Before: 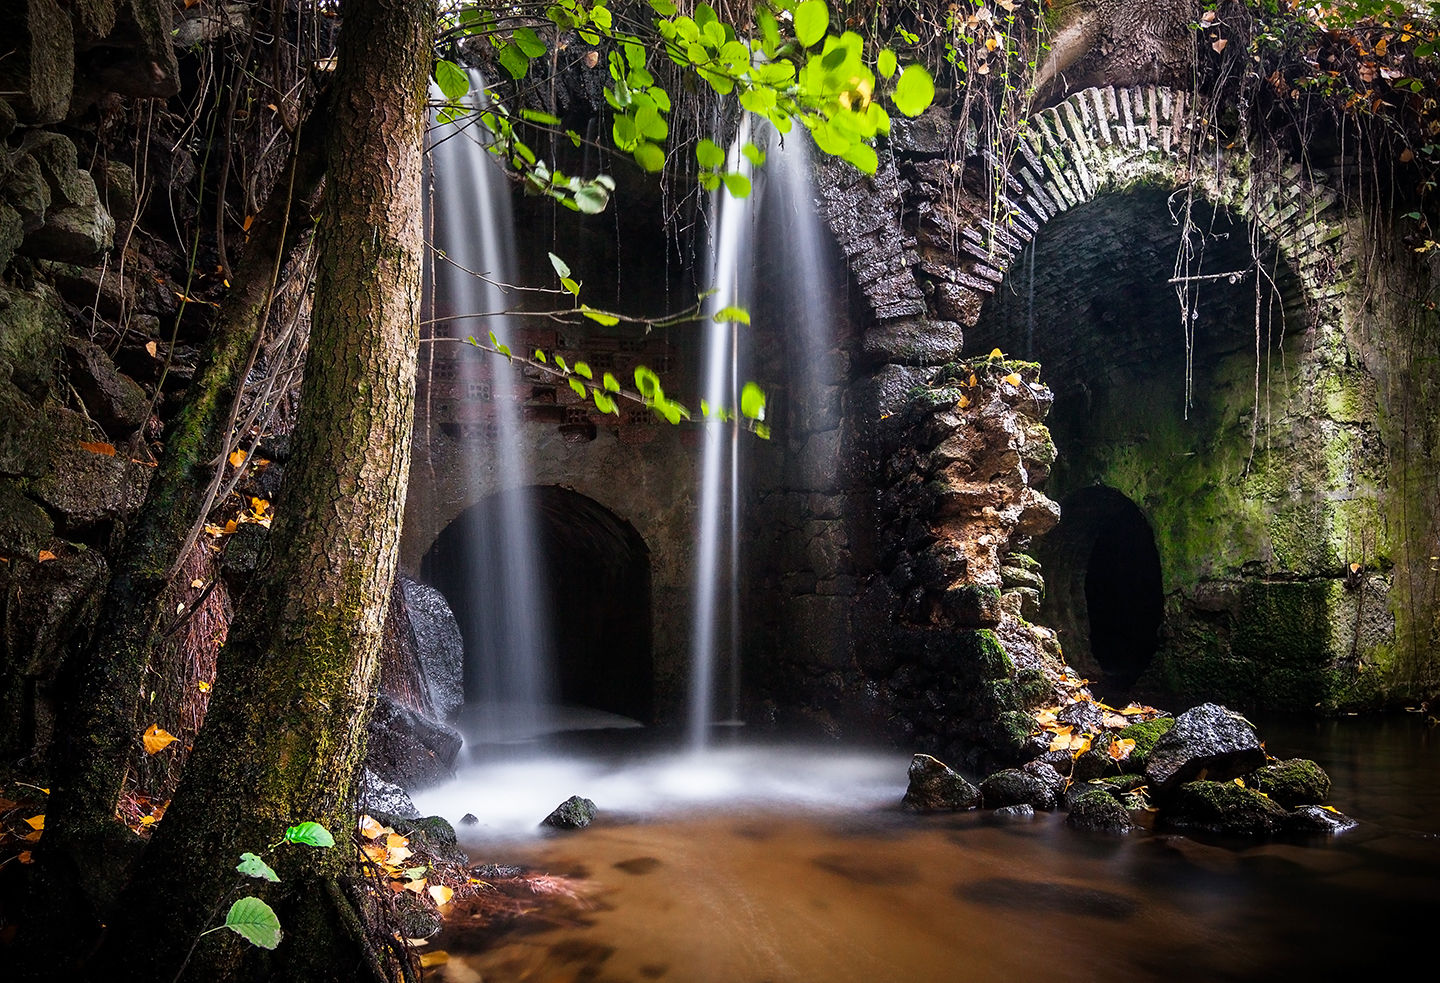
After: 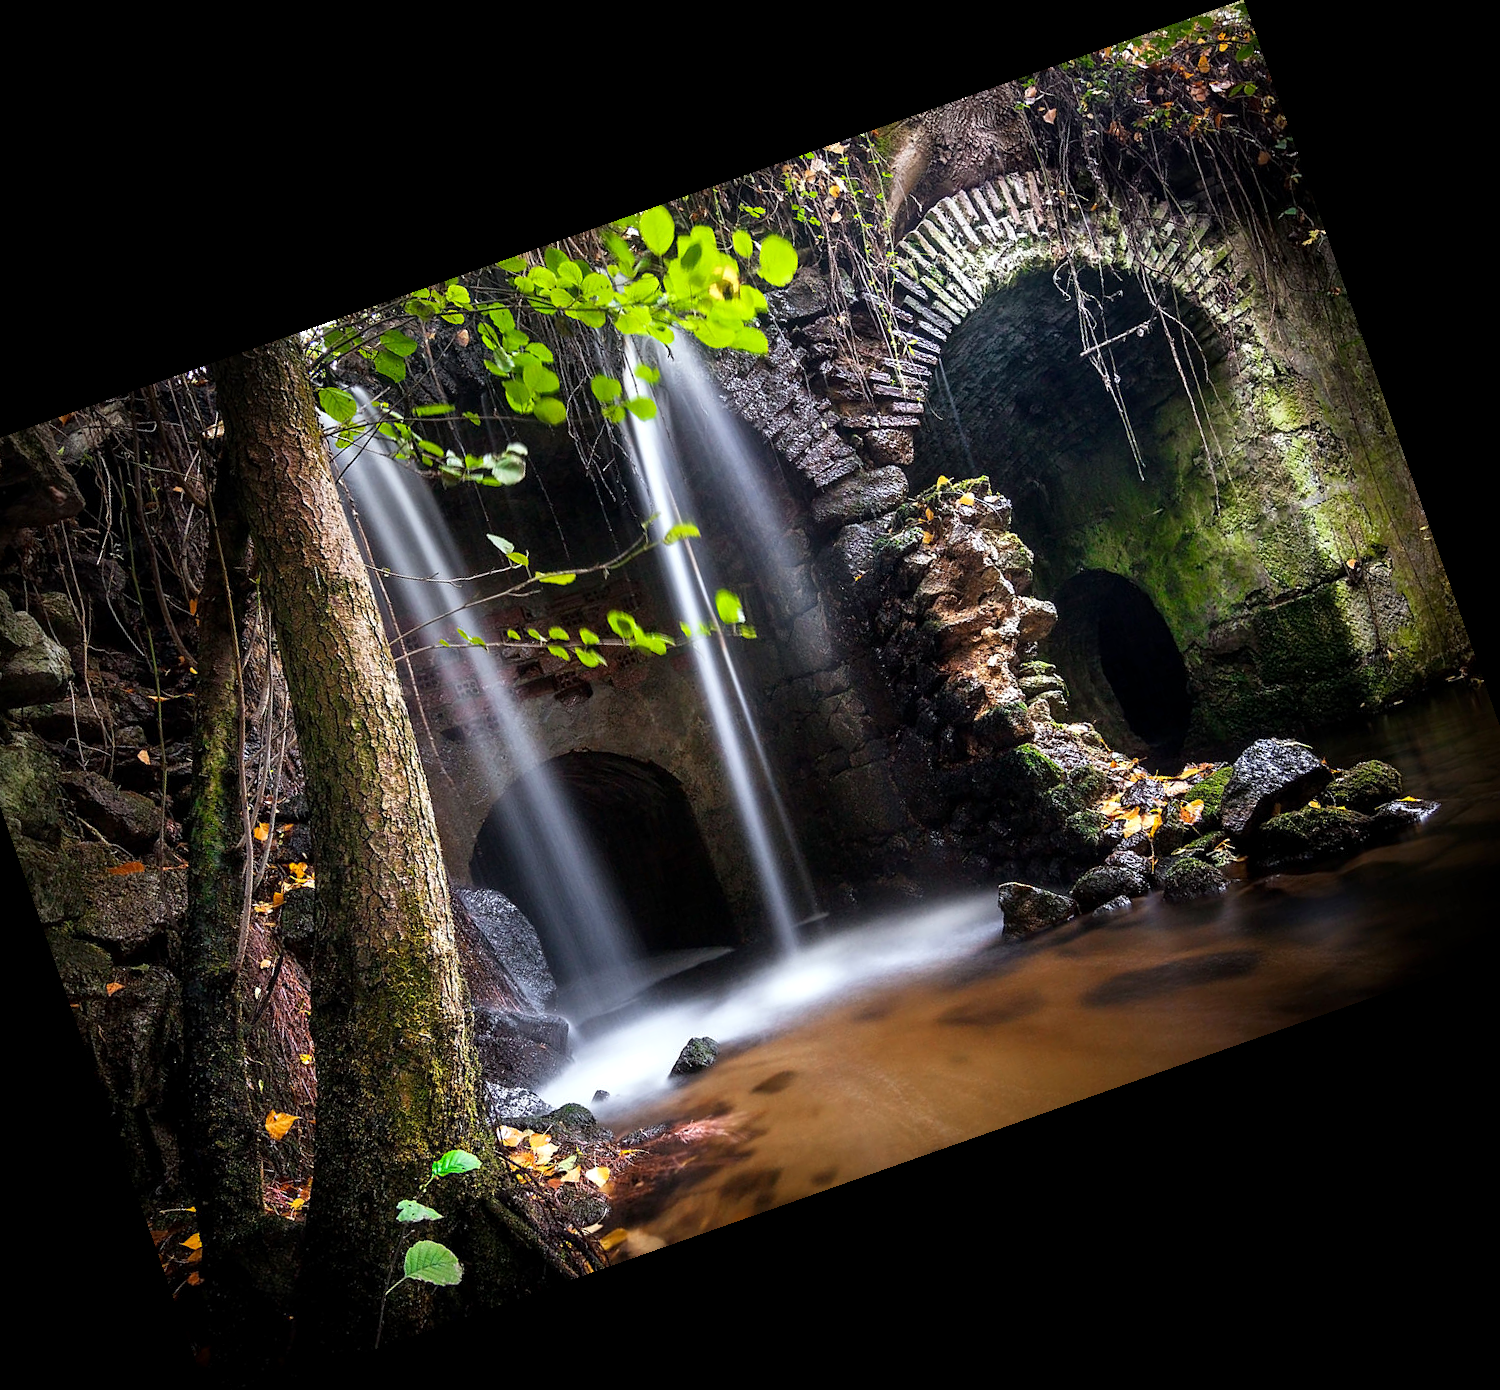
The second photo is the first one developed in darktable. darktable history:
crop and rotate: angle 19.43°, left 6.812%, right 4.125%, bottom 1.087%
white balance: red 0.978, blue 0.999
exposure: black level correction 0.001, exposure 0.191 EV, compensate highlight preservation false
